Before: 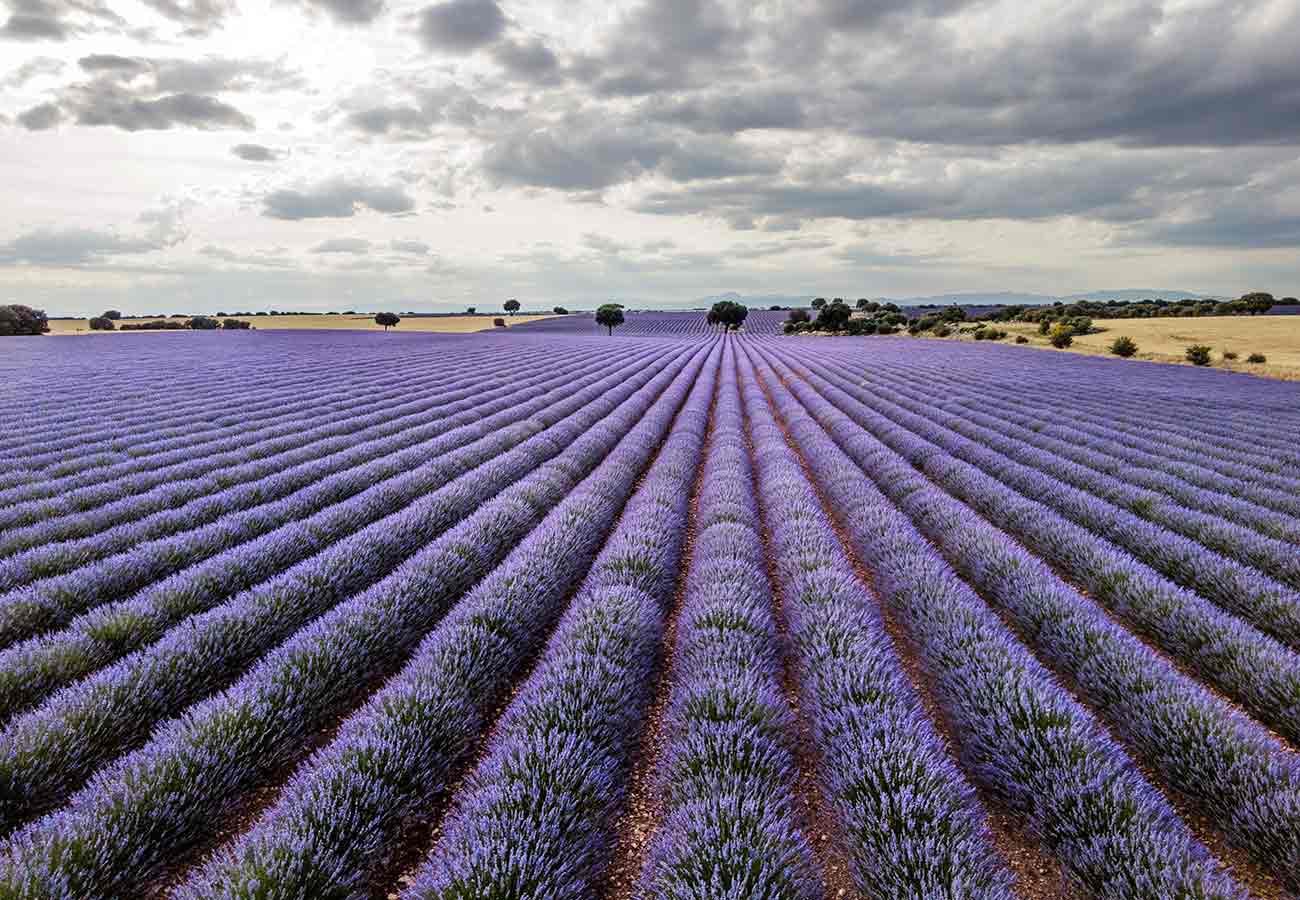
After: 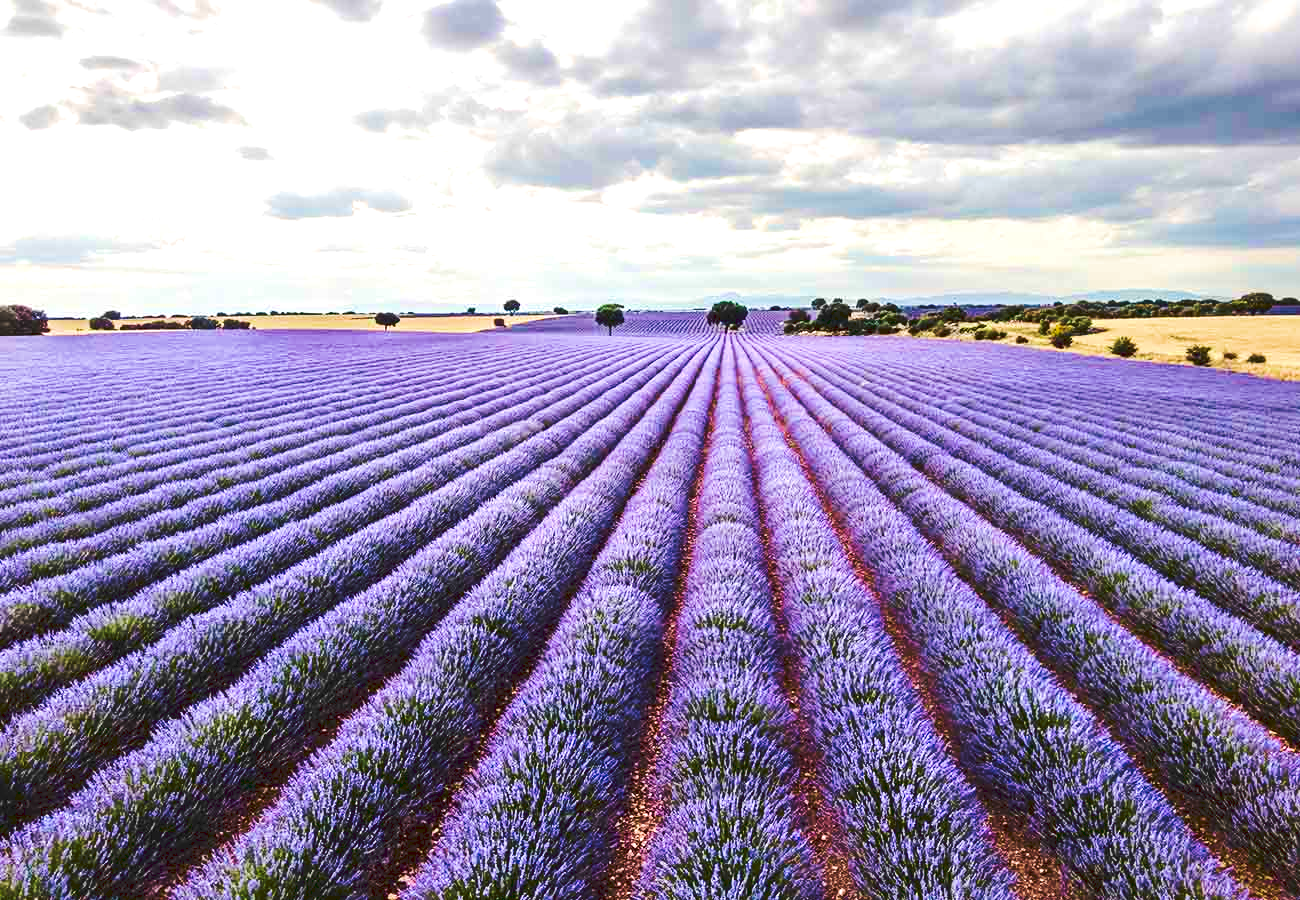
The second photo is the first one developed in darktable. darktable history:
velvia: strength 56.4%
tone curve: curves: ch0 [(0, 0) (0.003, 0.1) (0.011, 0.101) (0.025, 0.11) (0.044, 0.126) (0.069, 0.14) (0.1, 0.158) (0.136, 0.18) (0.177, 0.206) (0.224, 0.243) (0.277, 0.293) (0.335, 0.36) (0.399, 0.446) (0.468, 0.537) (0.543, 0.618) (0.623, 0.694) (0.709, 0.763) (0.801, 0.836) (0.898, 0.908) (1, 1)], preserve colors none
exposure: black level correction 0, exposure 0.696 EV, compensate exposure bias true, compensate highlight preservation false
contrast brightness saturation: contrast 0.134, brightness -0.059, saturation 0.151
